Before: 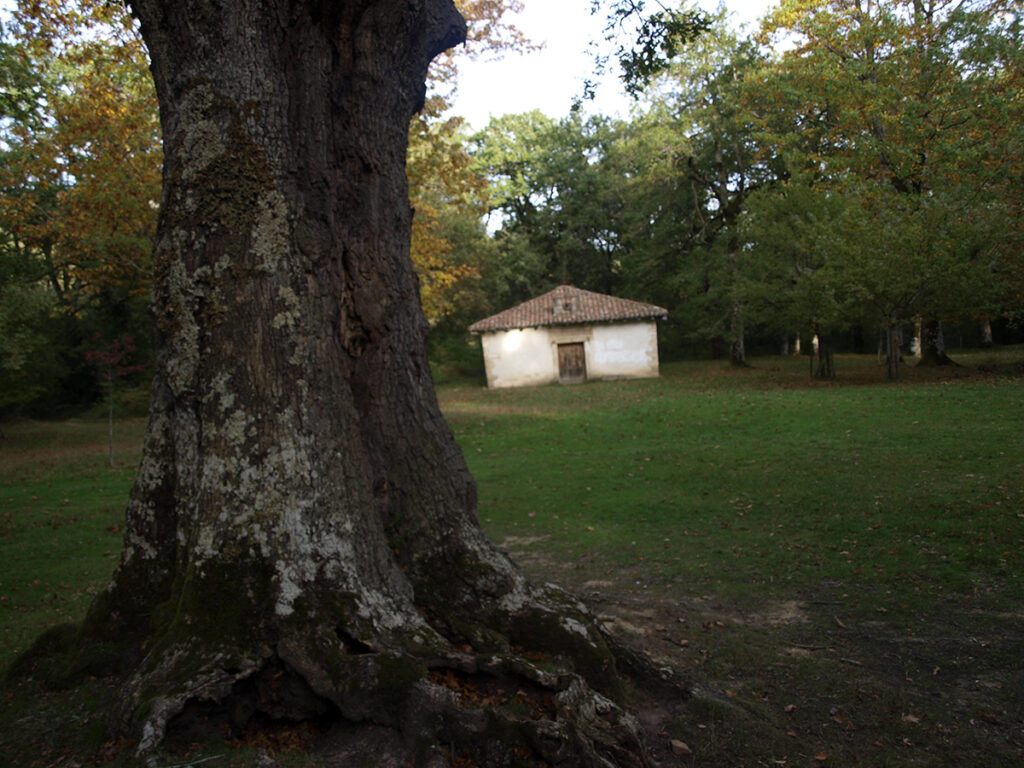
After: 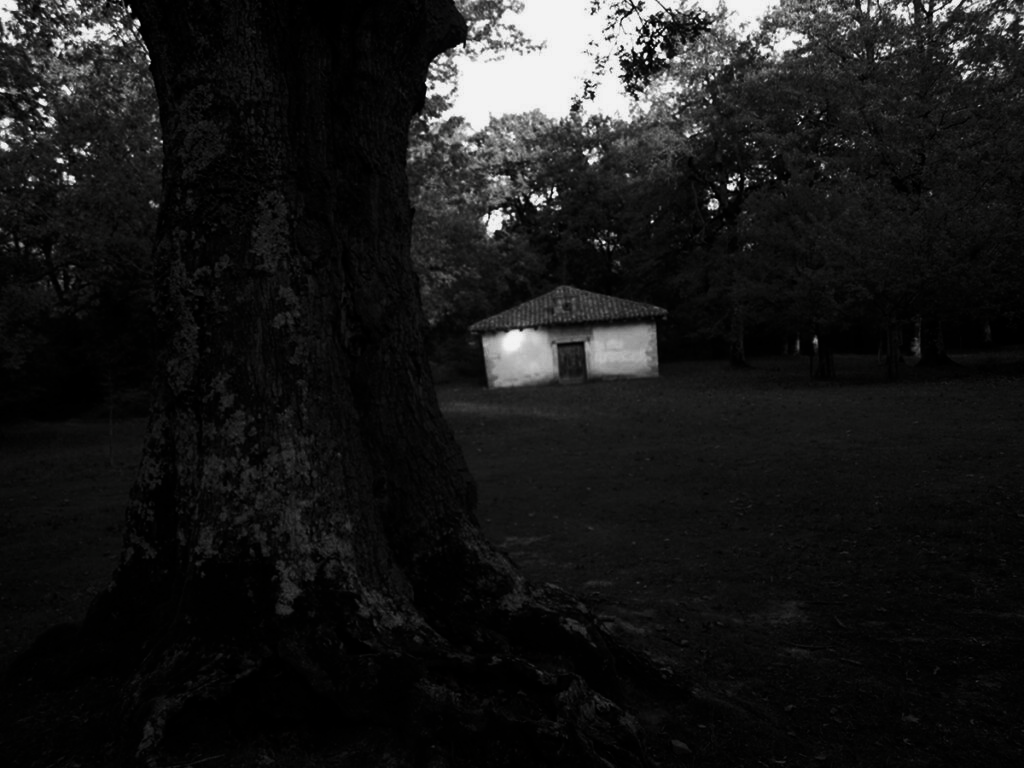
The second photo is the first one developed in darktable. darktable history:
contrast brightness saturation: contrast -0.039, brightness -0.583, saturation -0.986
